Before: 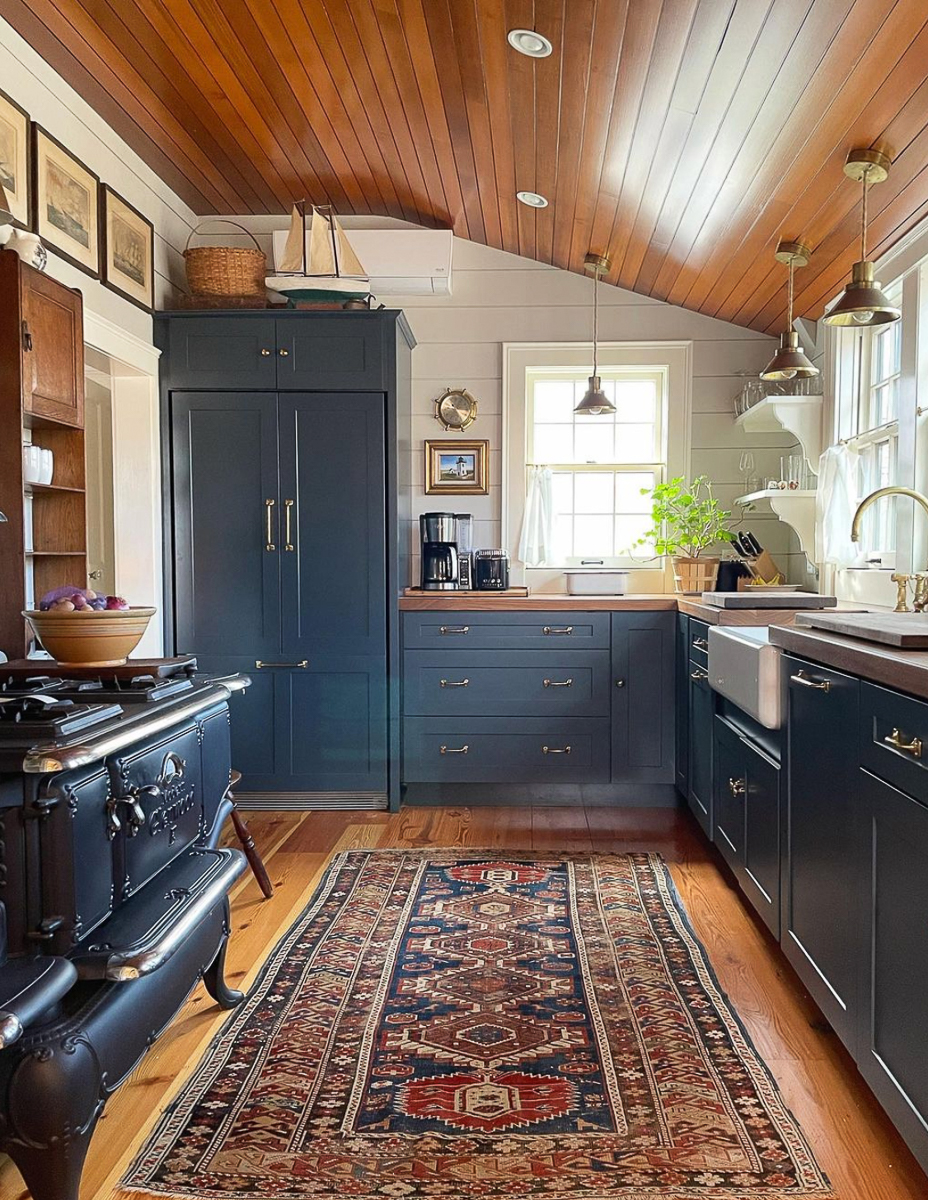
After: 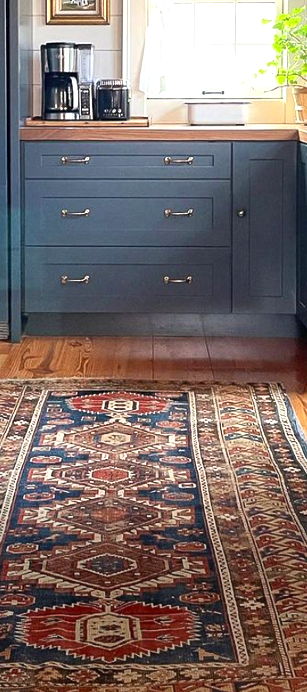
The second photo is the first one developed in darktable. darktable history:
vignetting: fall-off start 68.33%, fall-off radius 30%, saturation 0.042, center (-0.066, -0.311), width/height ratio 0.992, shape 0.85, dithering 8-bit output
crop: left 40.878%, top 39.176%, right 25.993%, bottom 3.081%
exposure: black level correction 0.001, exposure 0.5 EV, compensate exposure bias true, compensate highlight preservation false
